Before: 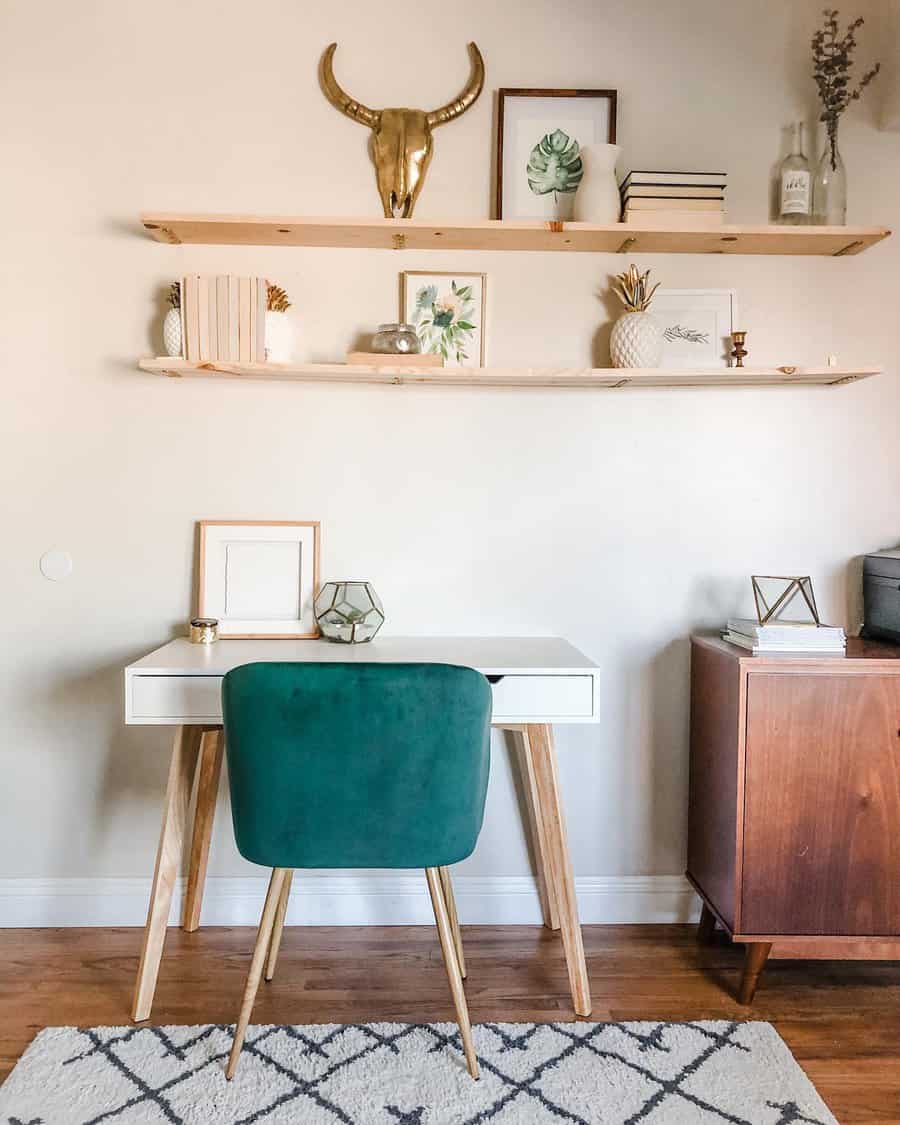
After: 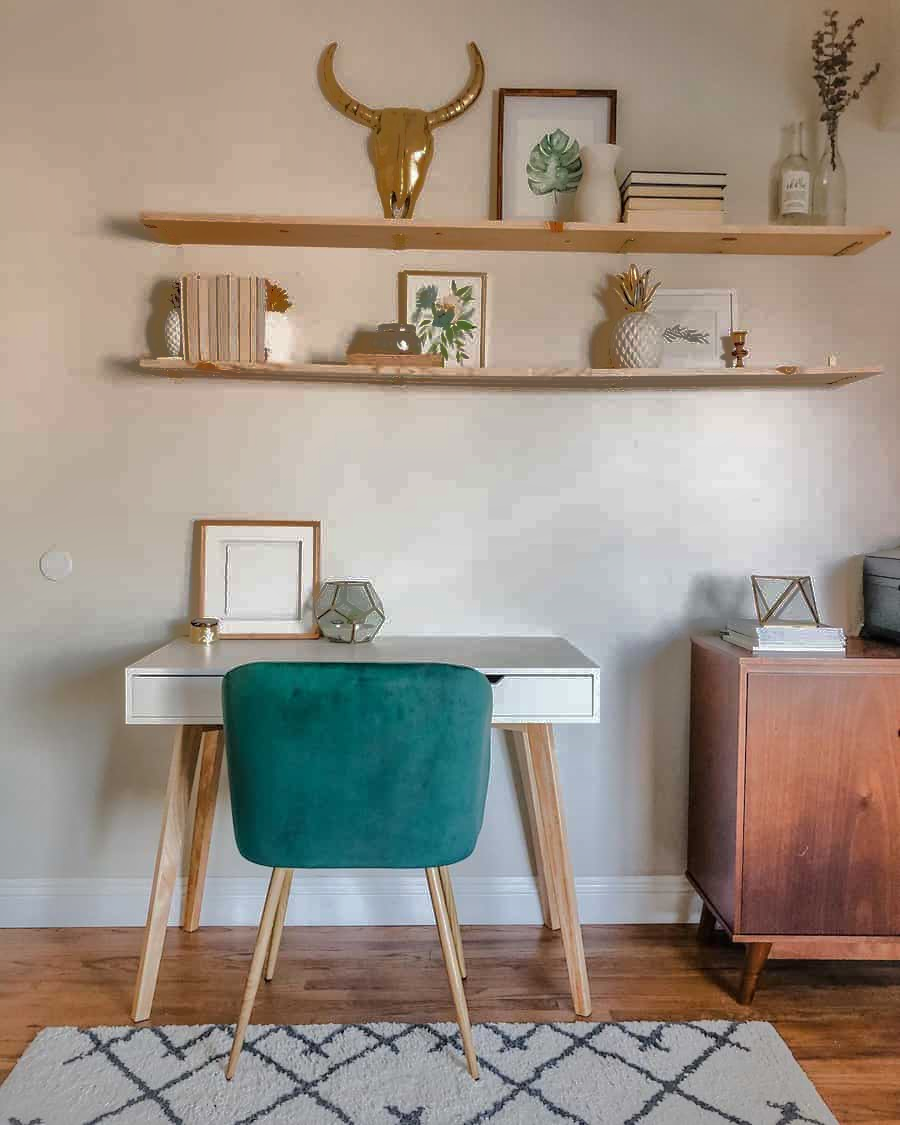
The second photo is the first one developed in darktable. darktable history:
shadows and highlights: shadows -19.93, highlights -73.42
